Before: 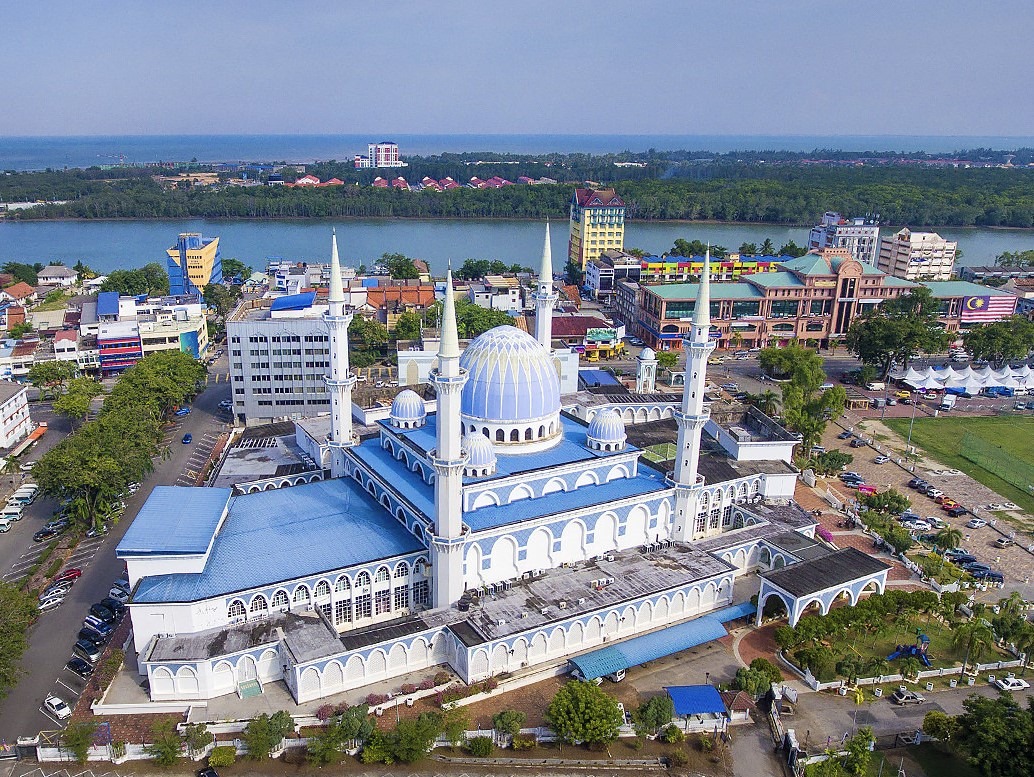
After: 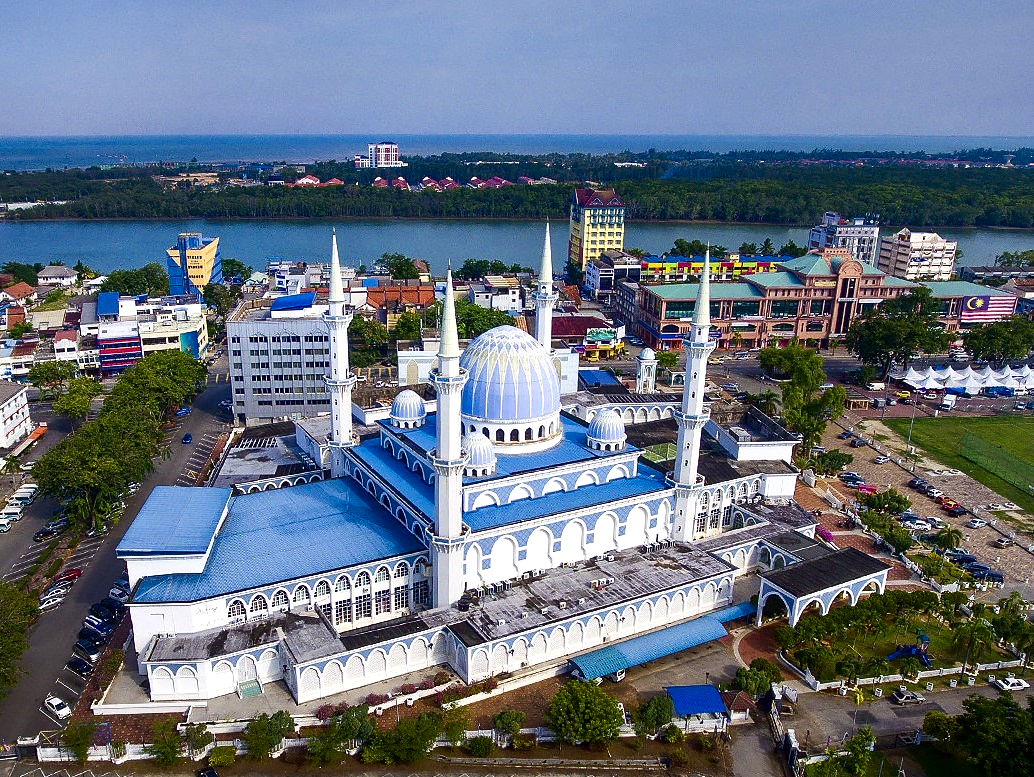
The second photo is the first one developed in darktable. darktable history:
tone equalizer: on, module defaults
exposure: exposure 0.231 EV, compensate exposure bias true, compensate highlight preservation false
contrast brightness saturation: contrast 0.102, brightness -0.276, saturation 0.139
